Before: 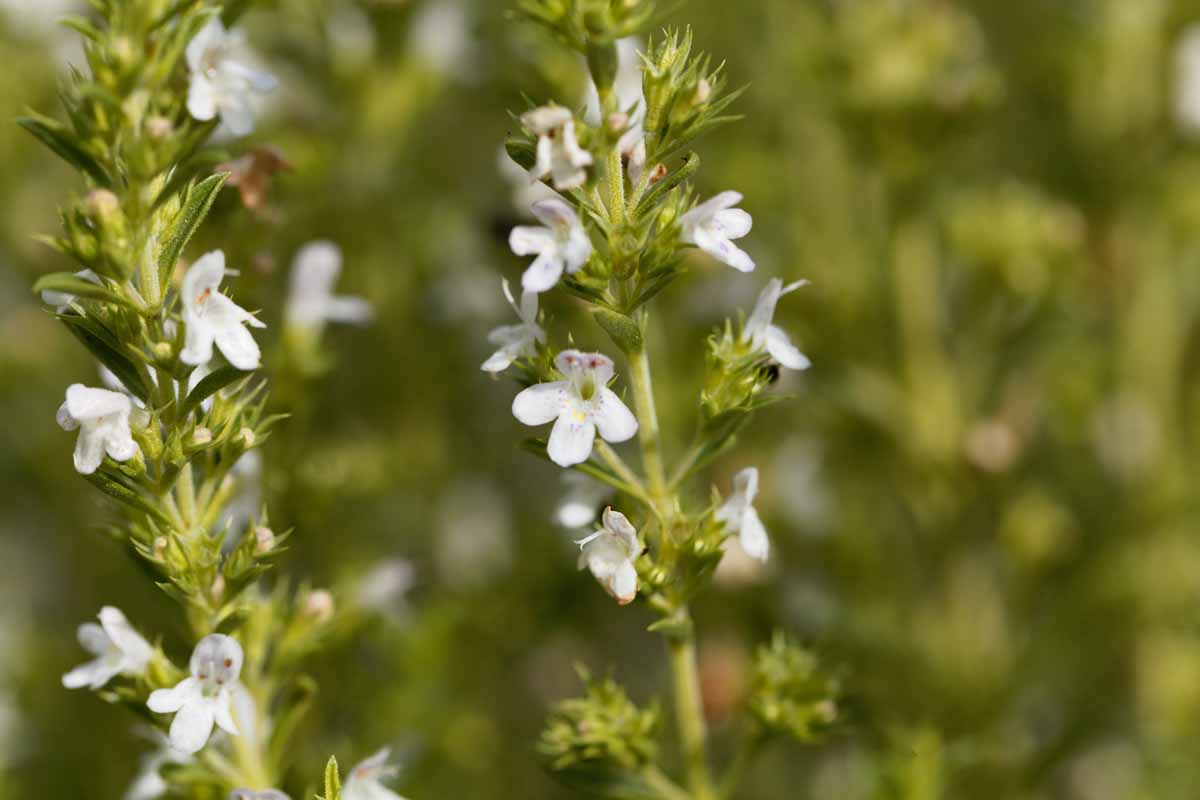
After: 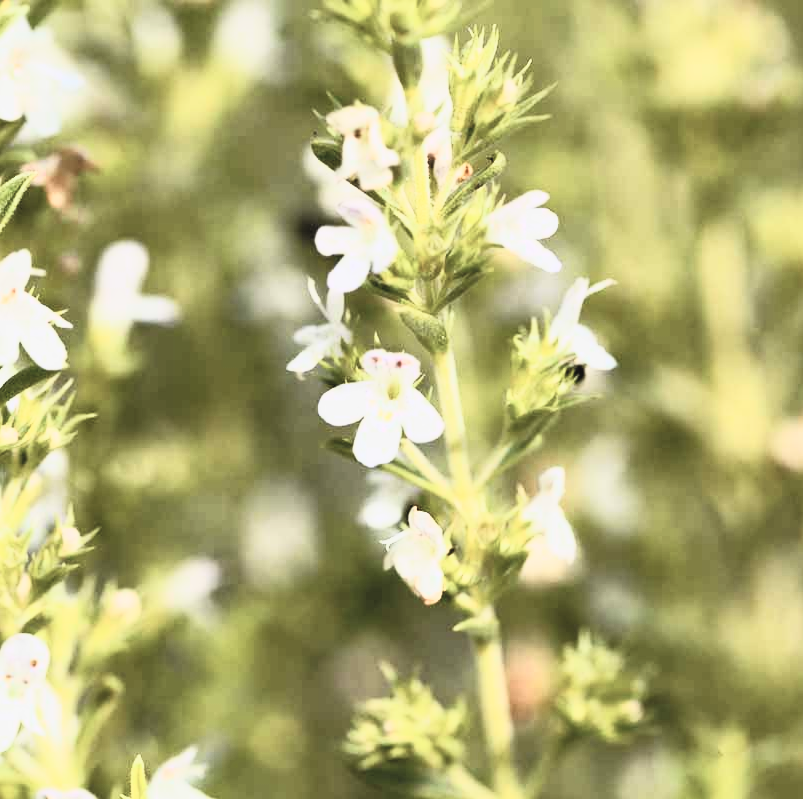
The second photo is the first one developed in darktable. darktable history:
contrast brightness saturation: contrast 0.432, brightness 0.554, saturation -0.202
crop and rotate: left 16.247%, right 16.824%
tone curve: curves: ch0 [(0, 0.049) (0.113, 0.084) (0.285, 0.301) (0.673, 0.796) (0.845, 0.932) (0.994, 0.971)]; ch1 [(0, 0) (0.456, 0.424) (0.498, 0.5) (0.57, 0.557) (0.631, 0.635) (1, 1)]; ch2 [(0, 0) (0.395, 0.398) (0.44, 0.456) (0.502, 0.507) (0.55, 0.559) (0.67, 0.702) (1, 1)], color space Lab, linked channels, preserve colors none
